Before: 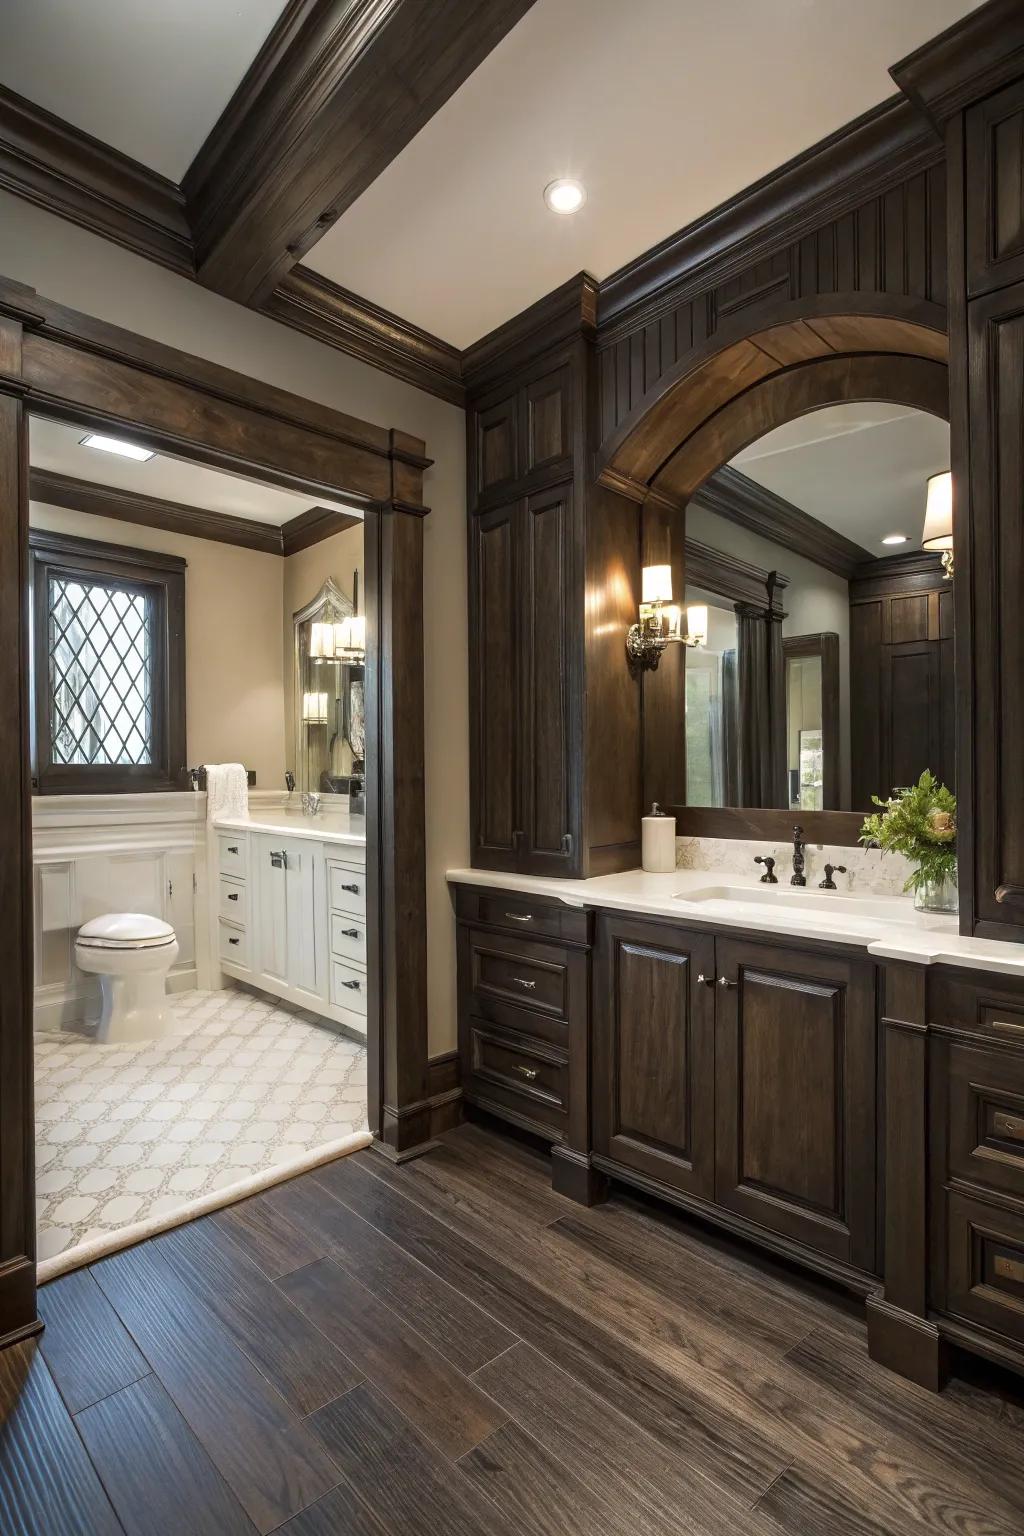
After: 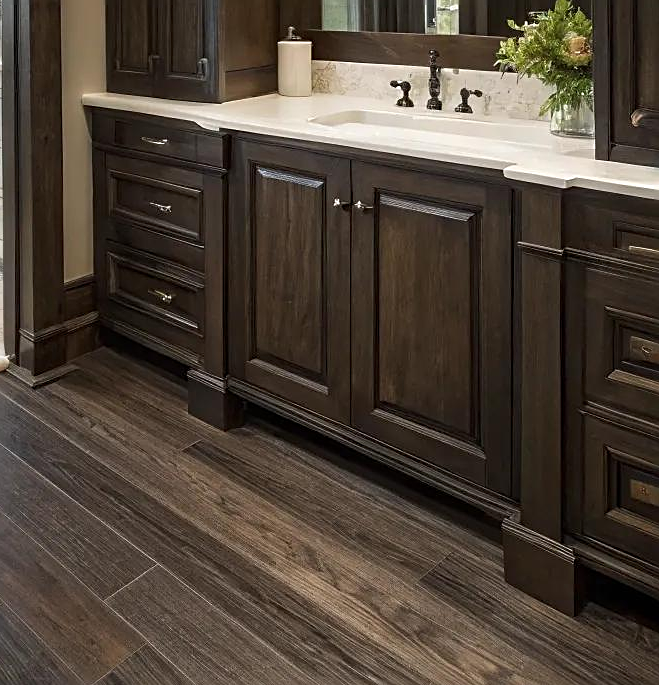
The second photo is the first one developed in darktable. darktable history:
sharpen: on, module defaults
crop and rotate: left 35.558%, top 50.537%, bottom 4.815%
